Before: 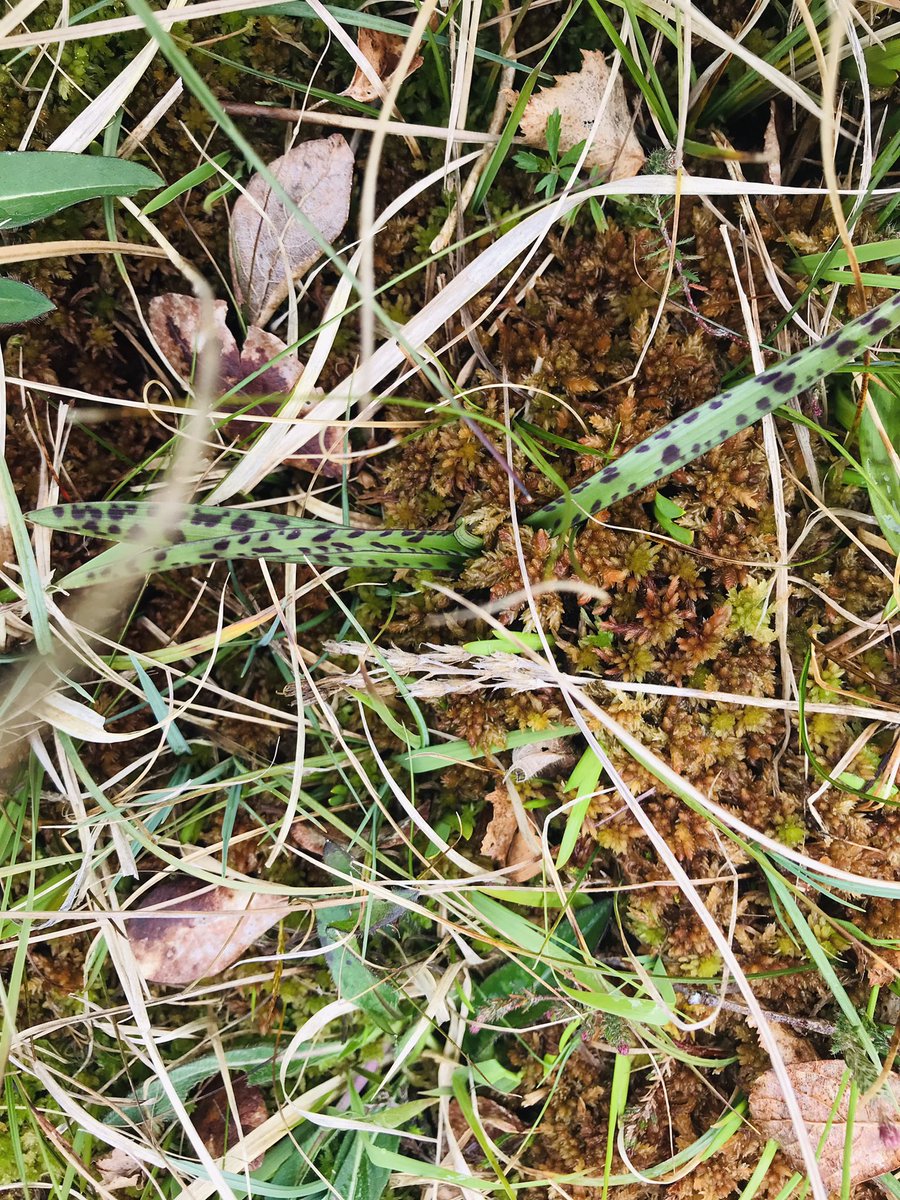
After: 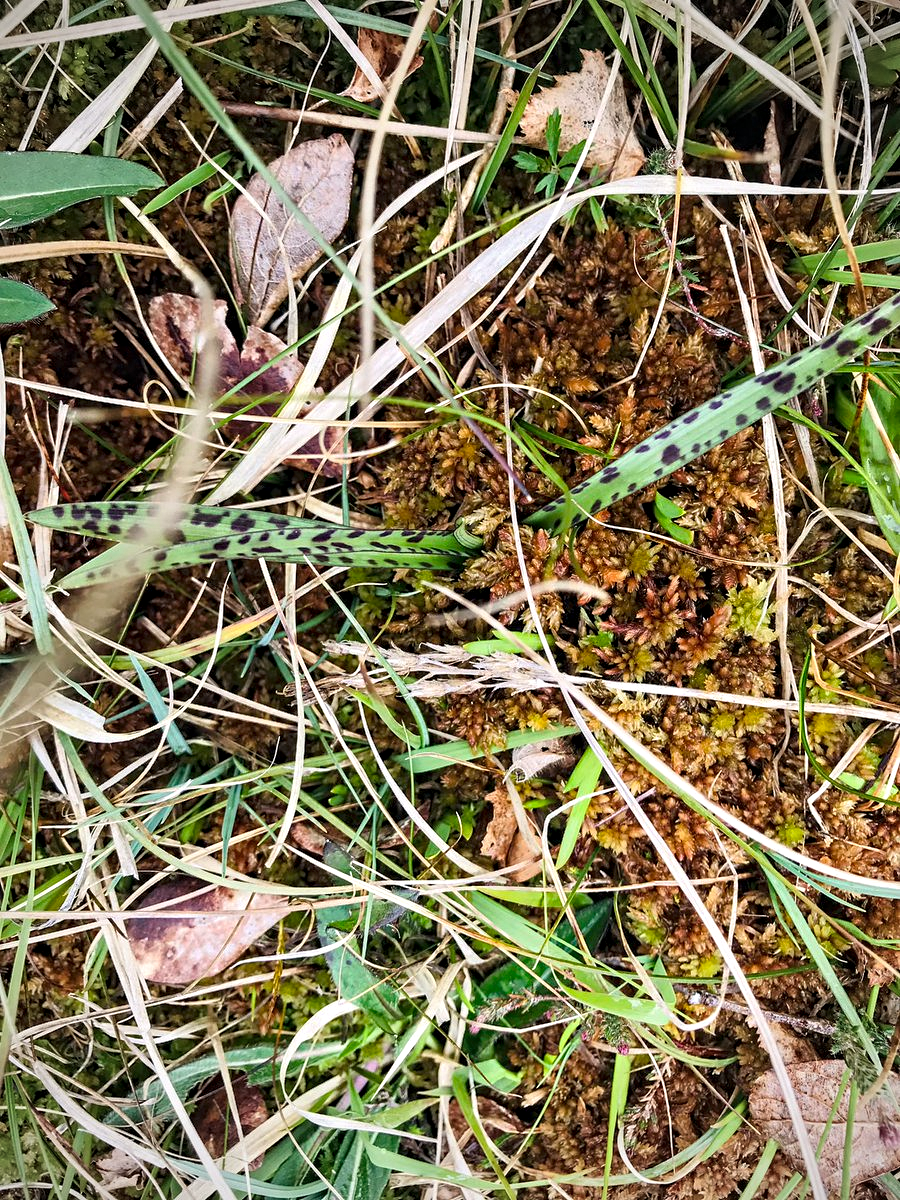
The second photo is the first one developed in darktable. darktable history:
contrast equalizer: octaves 7, y [[0.502, 0.517, 0.543, 0.576, 0.611, 0.631], [0.5 ×6], [0.5 ×6], [0 ×6], [0 ×6]]
vignetting: on, module defaults
